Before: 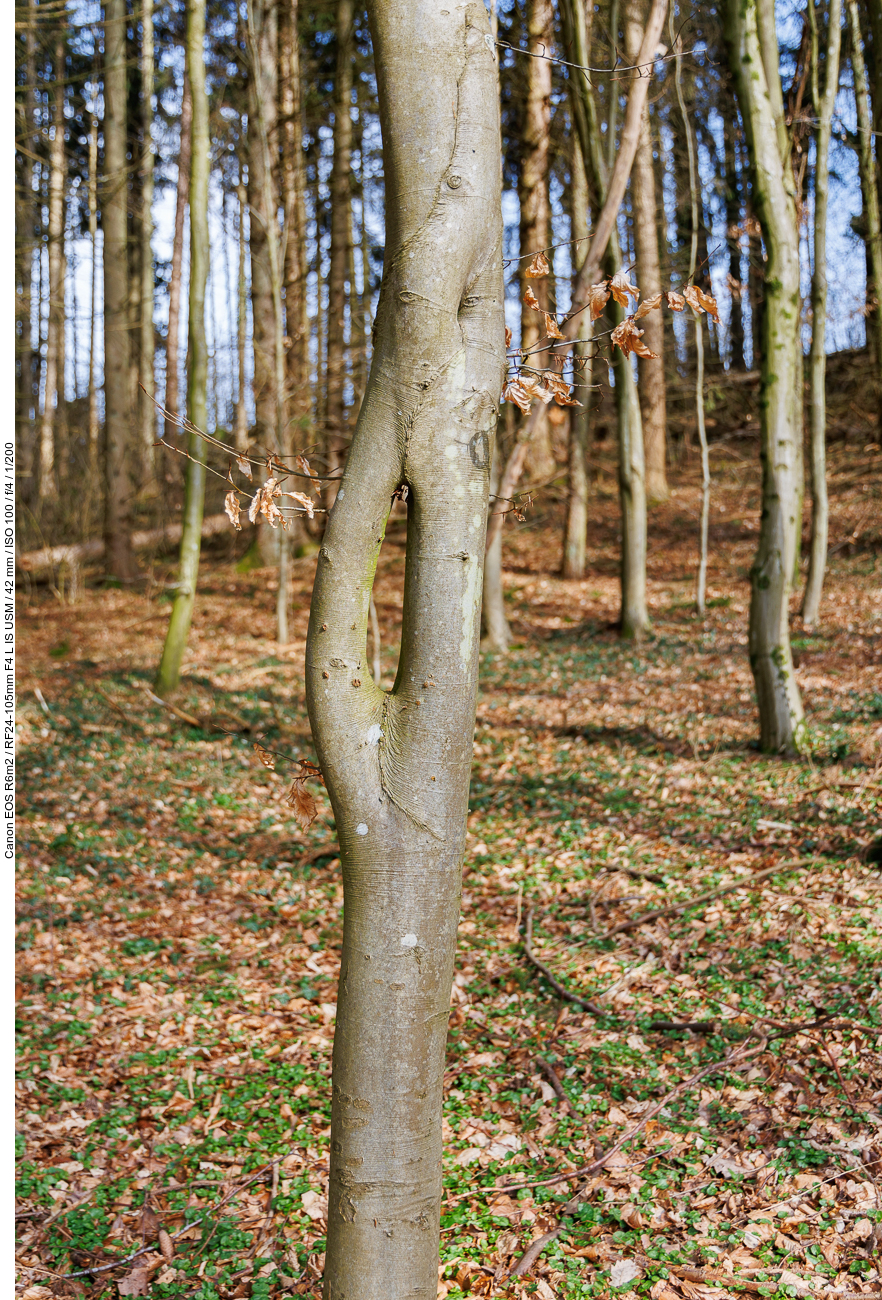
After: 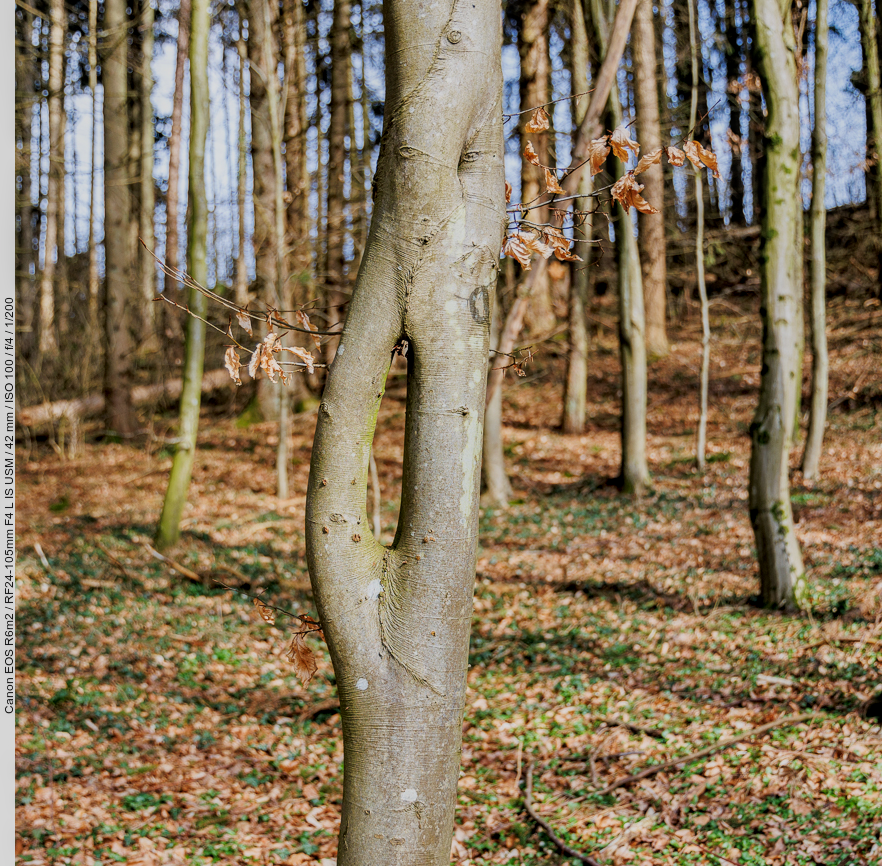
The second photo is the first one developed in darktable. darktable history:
crop: top 11.166%, bottom 22.168%
local contrast: on, module defaults
filmic rgb: black relative exposure -7.65 EV, white relative exposure 4.56 EV, hardness 3.61, color science v6 (2022)
